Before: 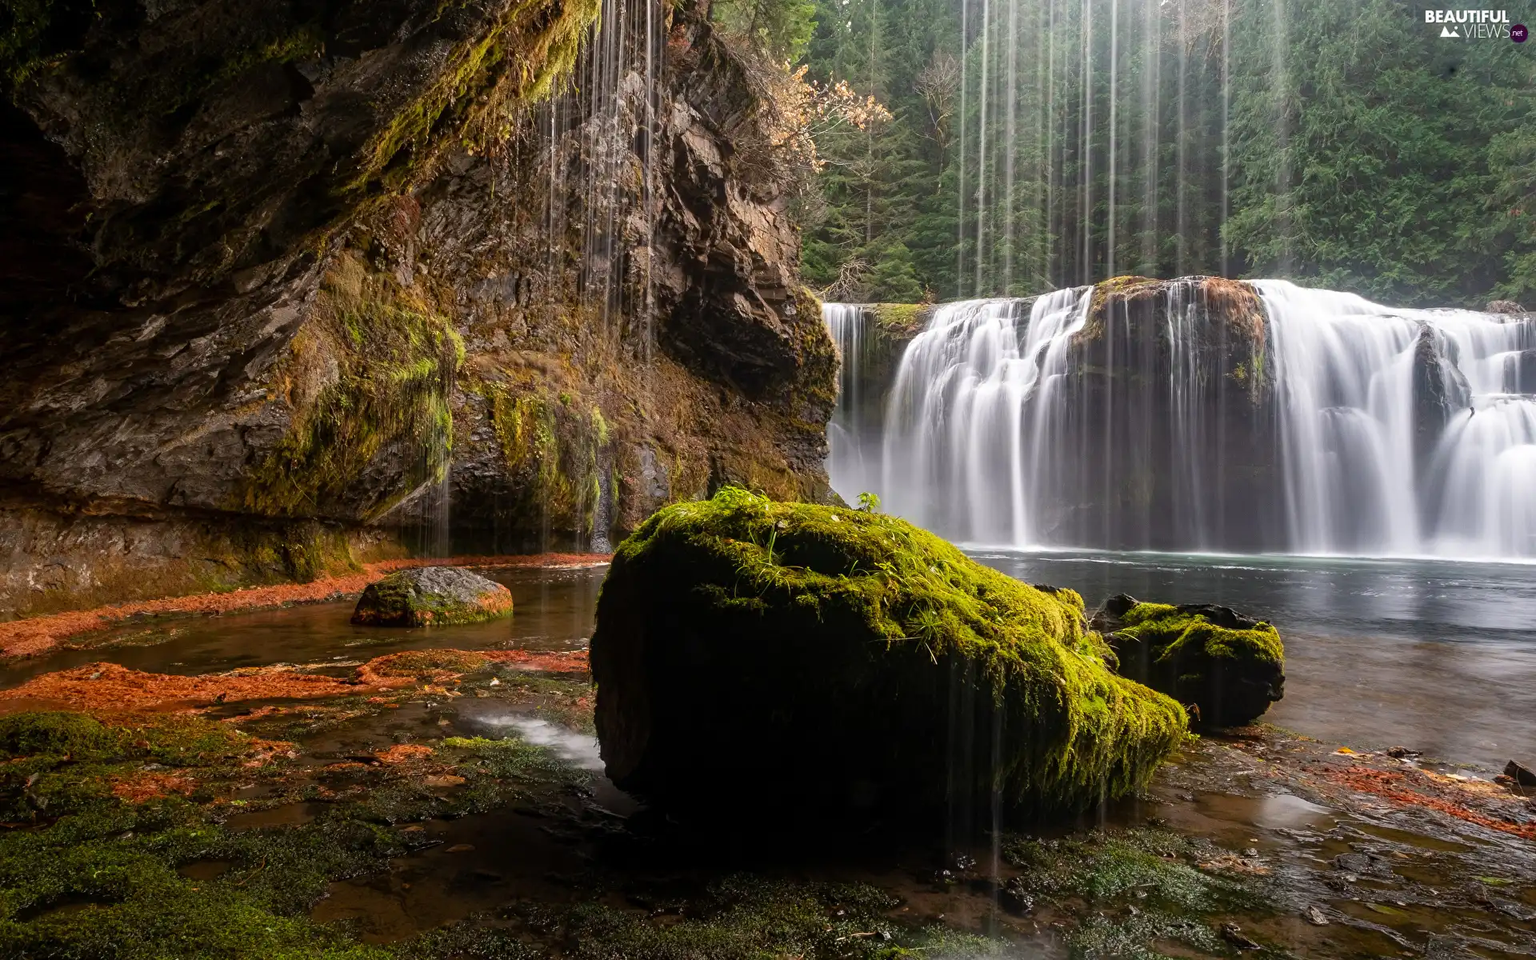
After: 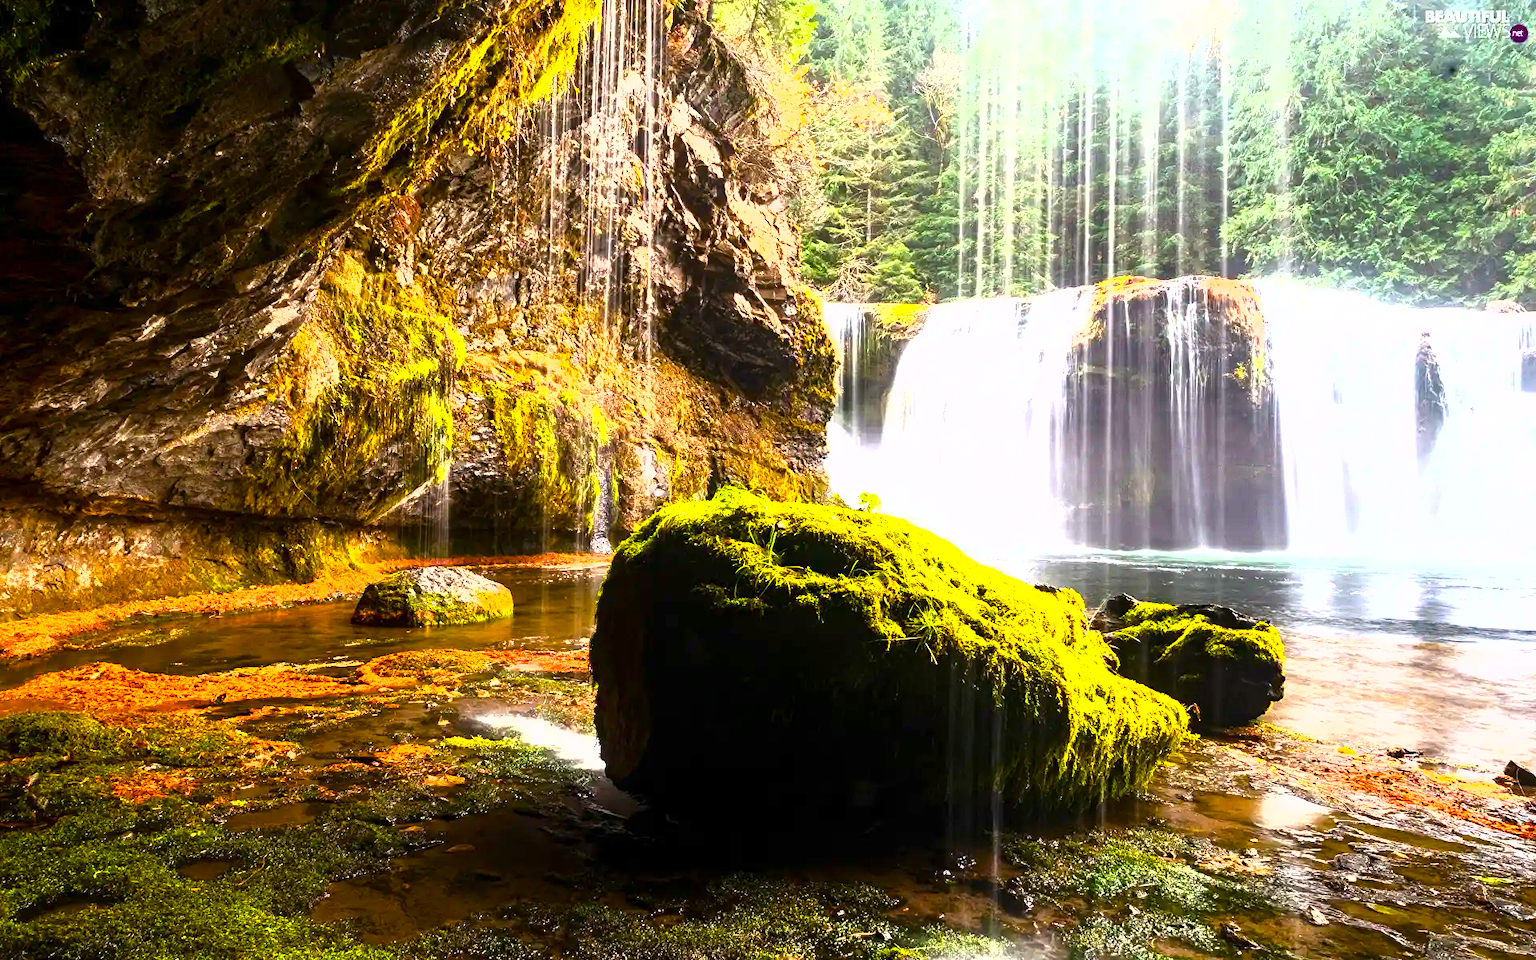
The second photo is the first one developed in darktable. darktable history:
shadows and highlights: shadows -29.72, highlights 29.54
color balance rgb: perceptual saturation grading › global saturation 20%, perceptual saturation grading › highlights -24.918%, perceptual saturation grading › shadows 24.697%, perceptual brilliance grading › global brilliance 34.578%, perceptual brilliance grading › highlights 50.079%, perceptual brilliance grading › mid-tones 59.856%, perceptual brilliance grading › shadows 34.295%, global vibrance 14.403%
